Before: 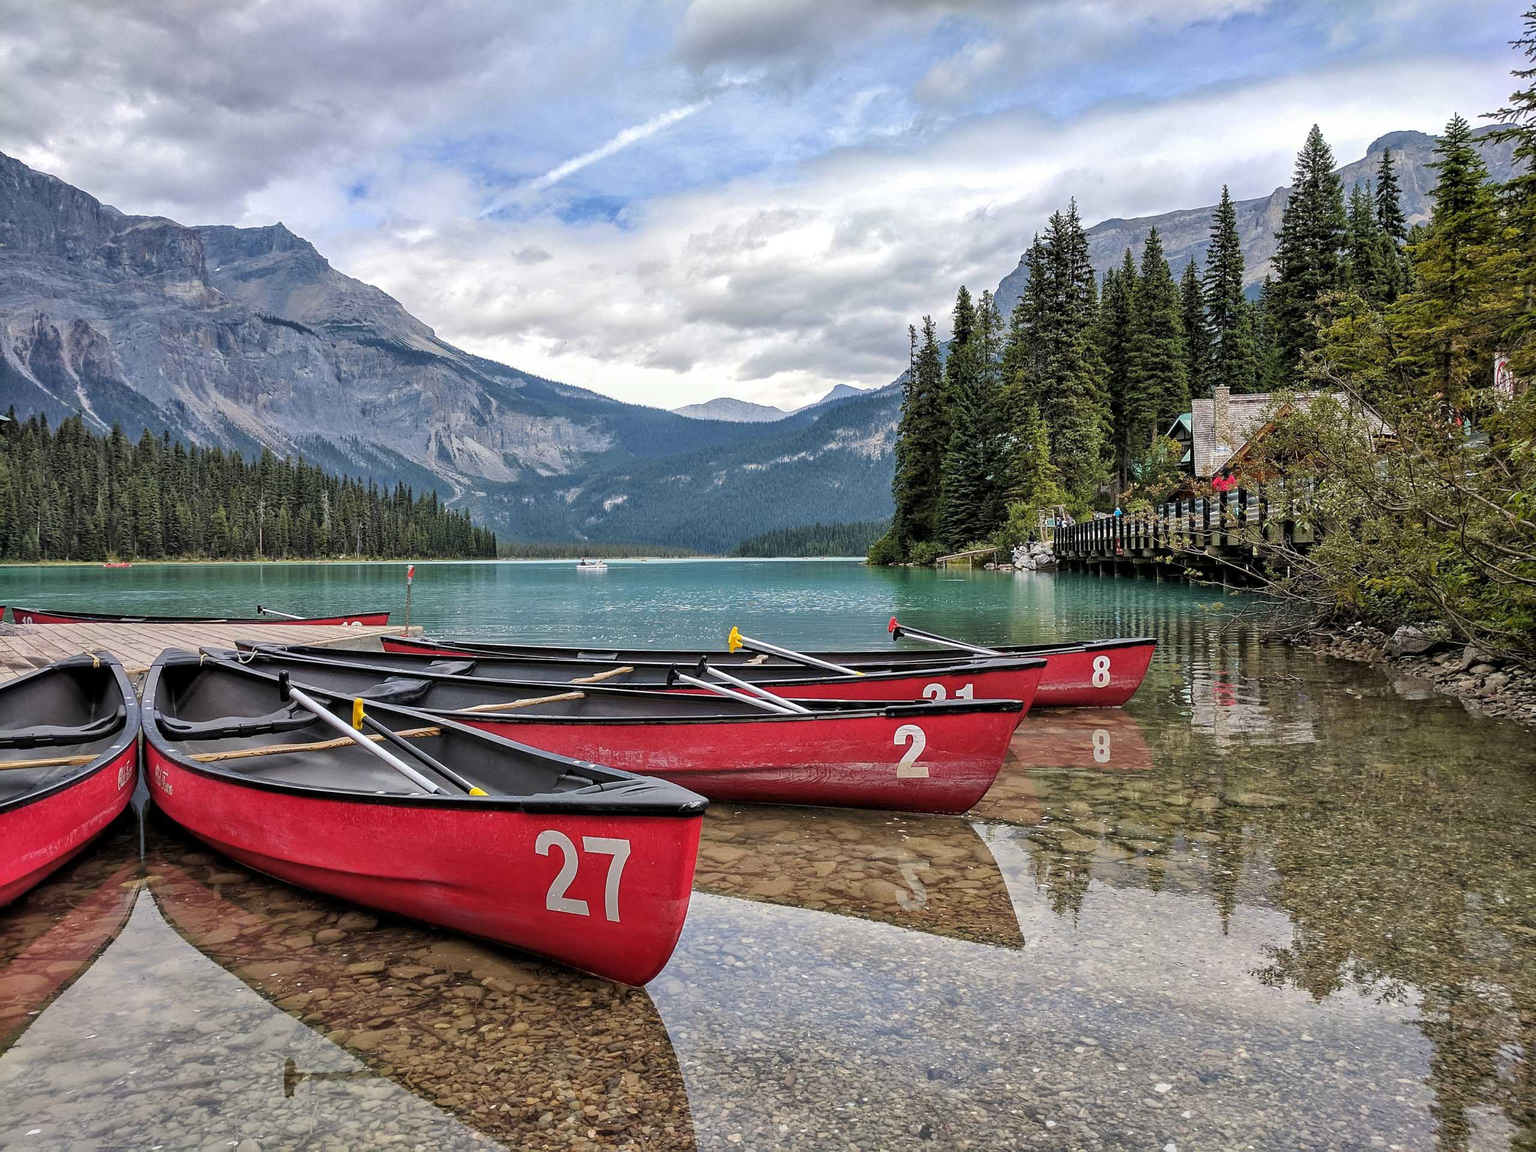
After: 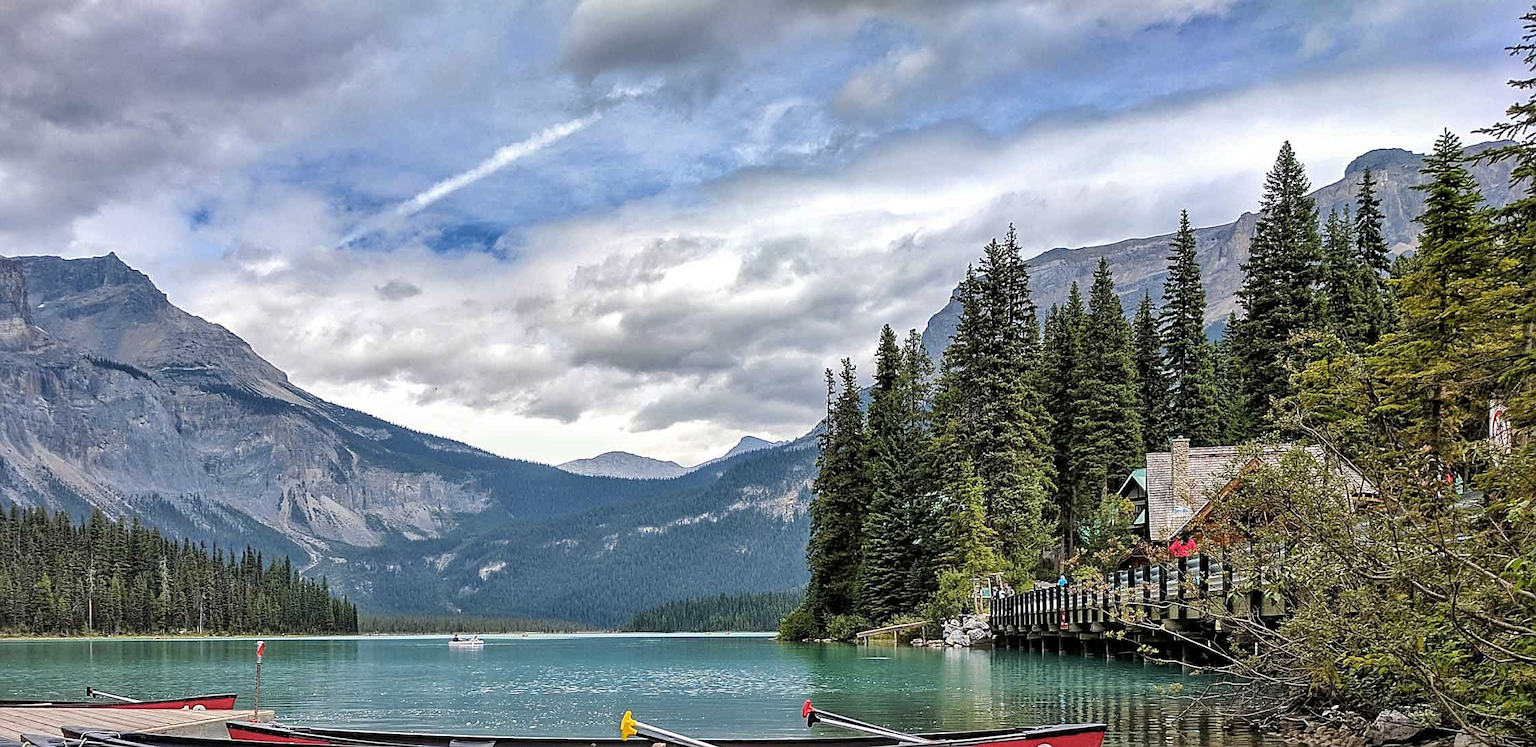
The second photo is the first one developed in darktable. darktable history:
sharpen: on, module defaults
crop and rotate: left 11.812%, bottom 42.776%
shadows and highlights: low approximation 0.01, soften with gaussian
